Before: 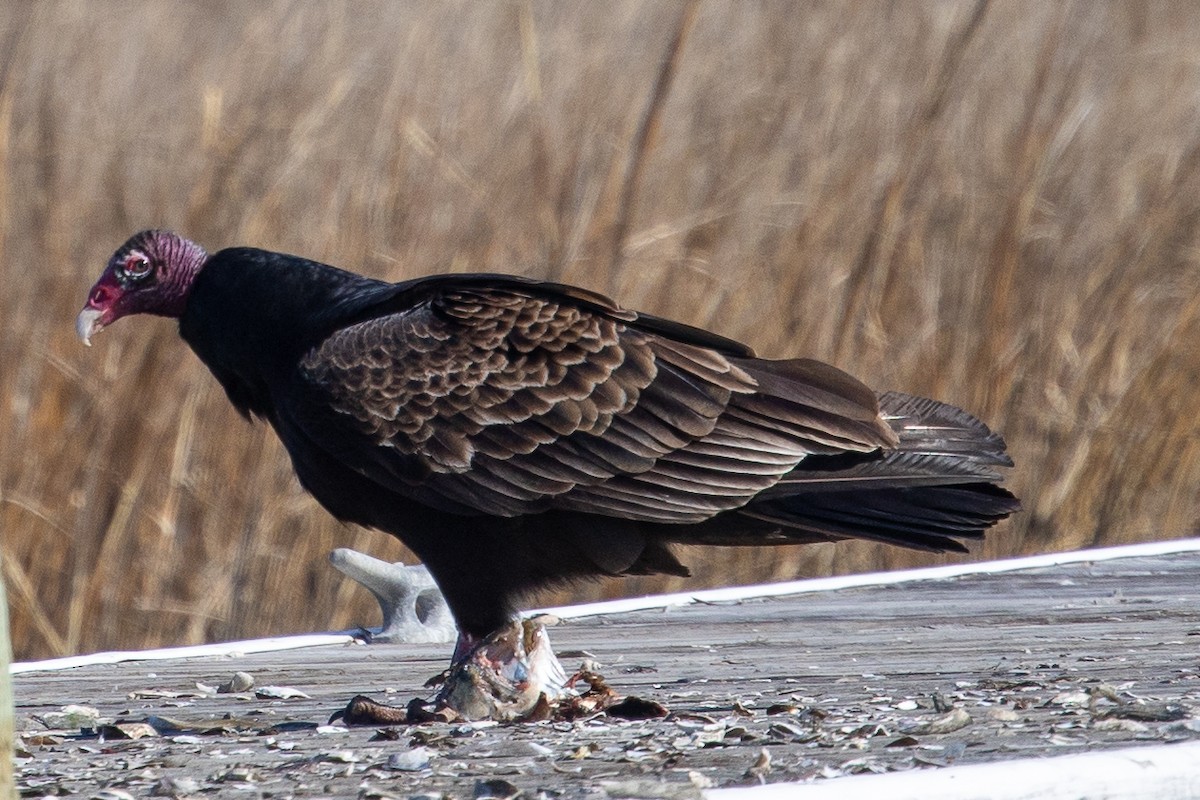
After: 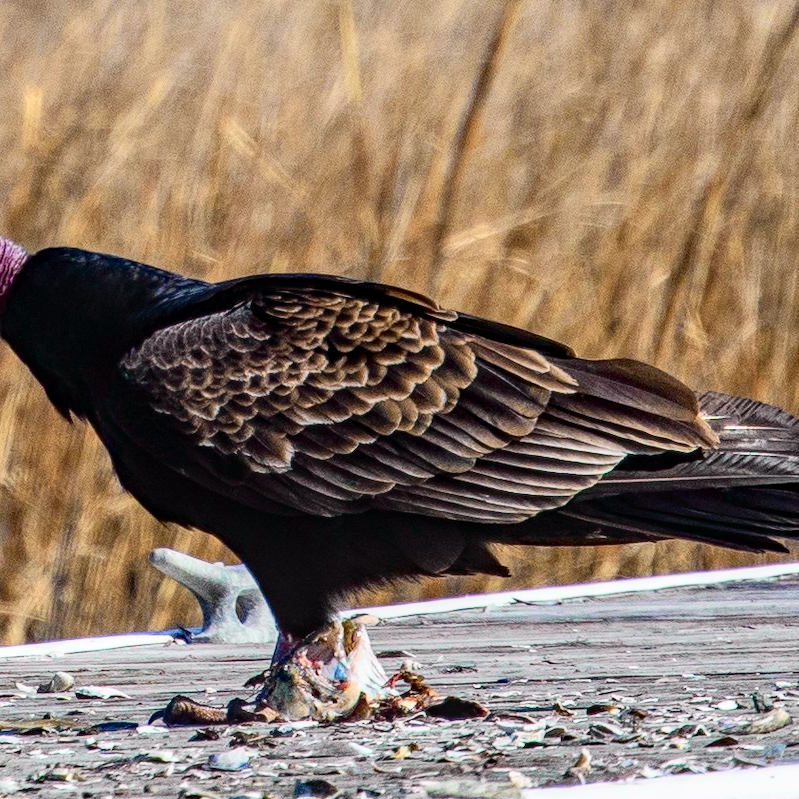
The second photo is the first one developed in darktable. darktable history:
local contrast: on, module defaults
crop and rotate: left 15.055%, right 18.278%
tone curve: curves: ch0 [(0, 0.003) (0.044, 0.032) (0.12, 0.089) (0.19, 0.175) (0.271, 0.294) (0.457, 0.546) (0.588, 0.71) (0.701, 0.815) (0.86, 0.922) (1, 0.982)]; ch1 [(0, 0) (0.247, 0.215) (0.433, 0.382) (0.466, 0.426) (0.493, 0.481) (0.501, 0.5) (0.517, 0.524) (0.557, 0.582) (0.598, 0.651) (0.671, 0.735) (0.796, 0.85) (1, 1)]; ch2 [(0, 0) (0.249, 0.216) (0.357, 0.317) (0.448, 0.432) (0.478, 0.492) (0.498, 0.499) (0.517, 0.53) (0.537, 0.57) (0.569, 0.623) (0.61, 0.663) (0.706, 0.75) (0.808, 0.809) (0.991, 0.968)], color space Lab, independent channels, preserve colors none
haze removal: strength 0.29, distance 0.25, compatibility mode true, adaptive false
